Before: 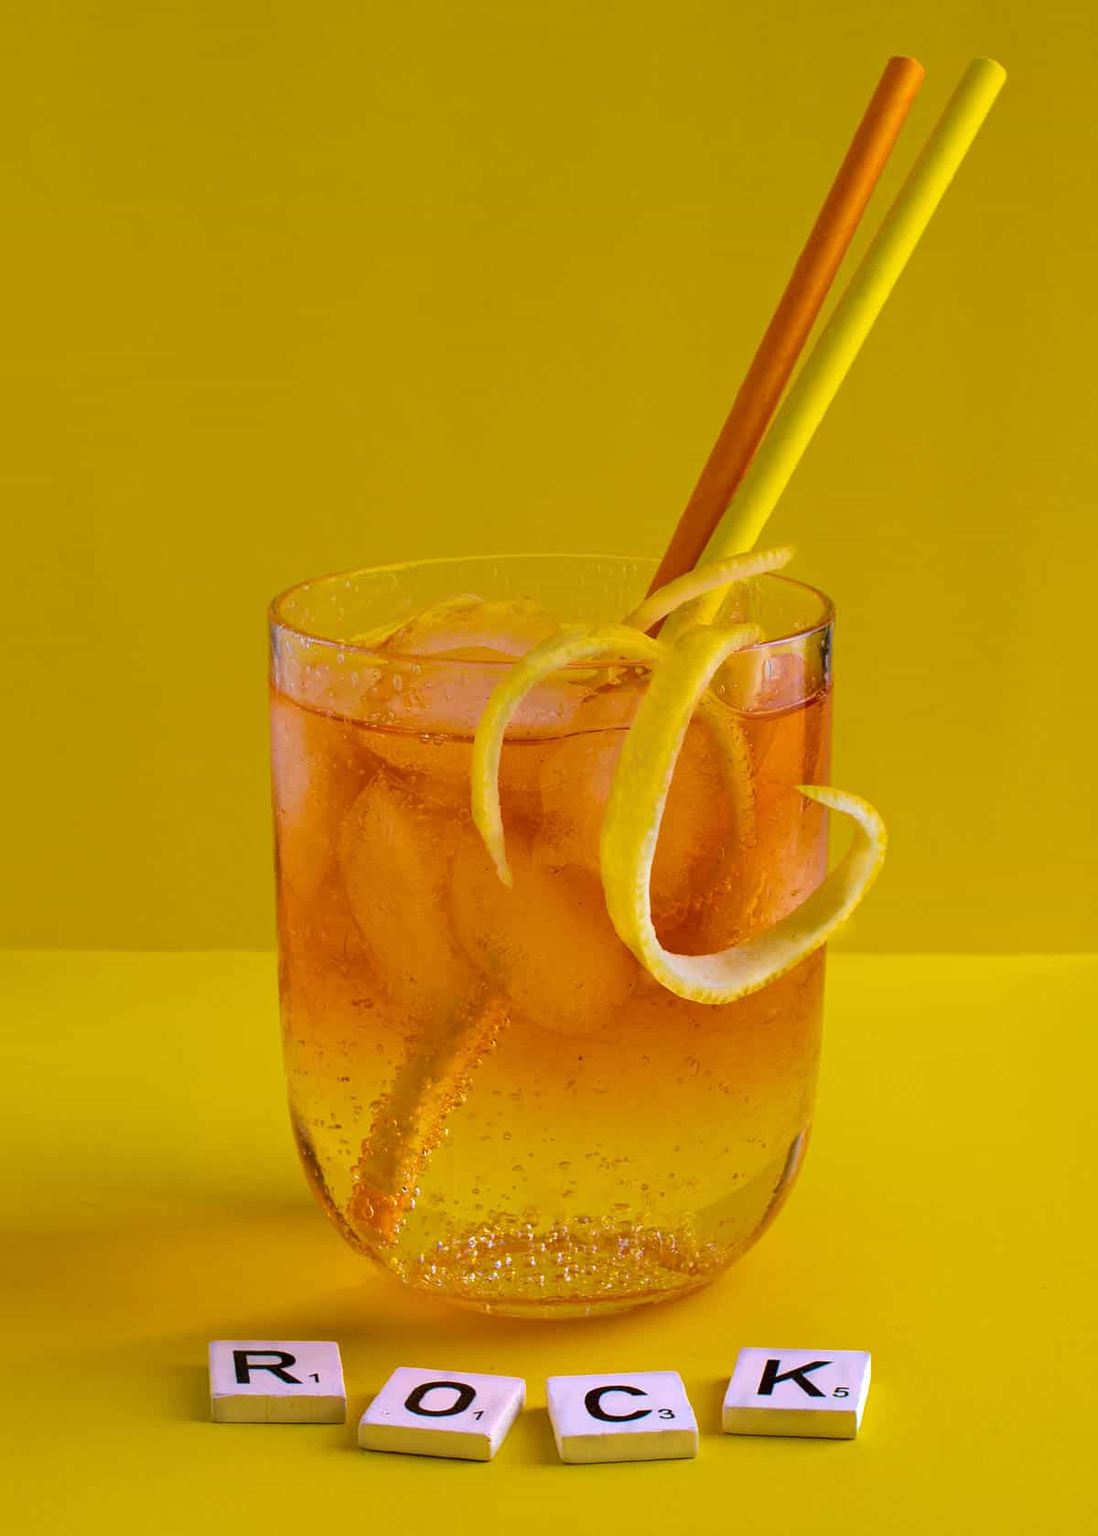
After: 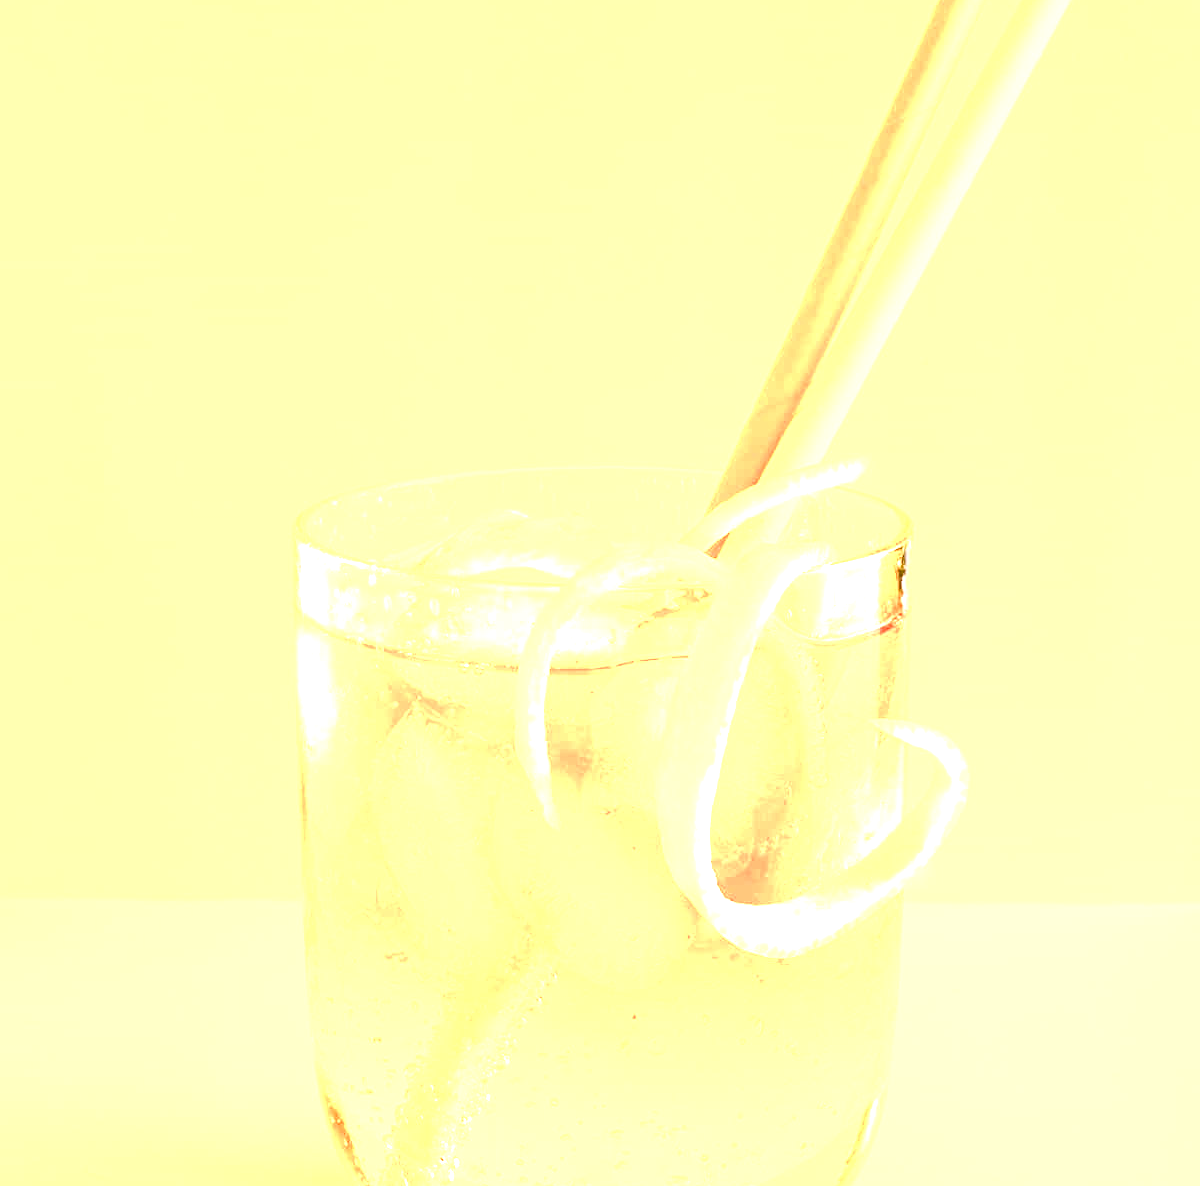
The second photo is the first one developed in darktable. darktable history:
color balance rgb: shadows lift › luminance -9.41%, highlights gain › luminance 17.6%, global offset › luminance -1.45%, perceptual saturation grading › highlights -17.77%, perceptual saturation grading › mid-tones 33.1%, perceptual saturation grading › shadows 50.52%, global vibrance 24.22%
white balance: red 1.029, blue 0.92
crop and rotate: top 8.293%, bottom 20.996%
exposure: exposure 3 EV, compensate highlight preservation false
contrast brightness saturation: contrast 0.11, saturation -0.17
